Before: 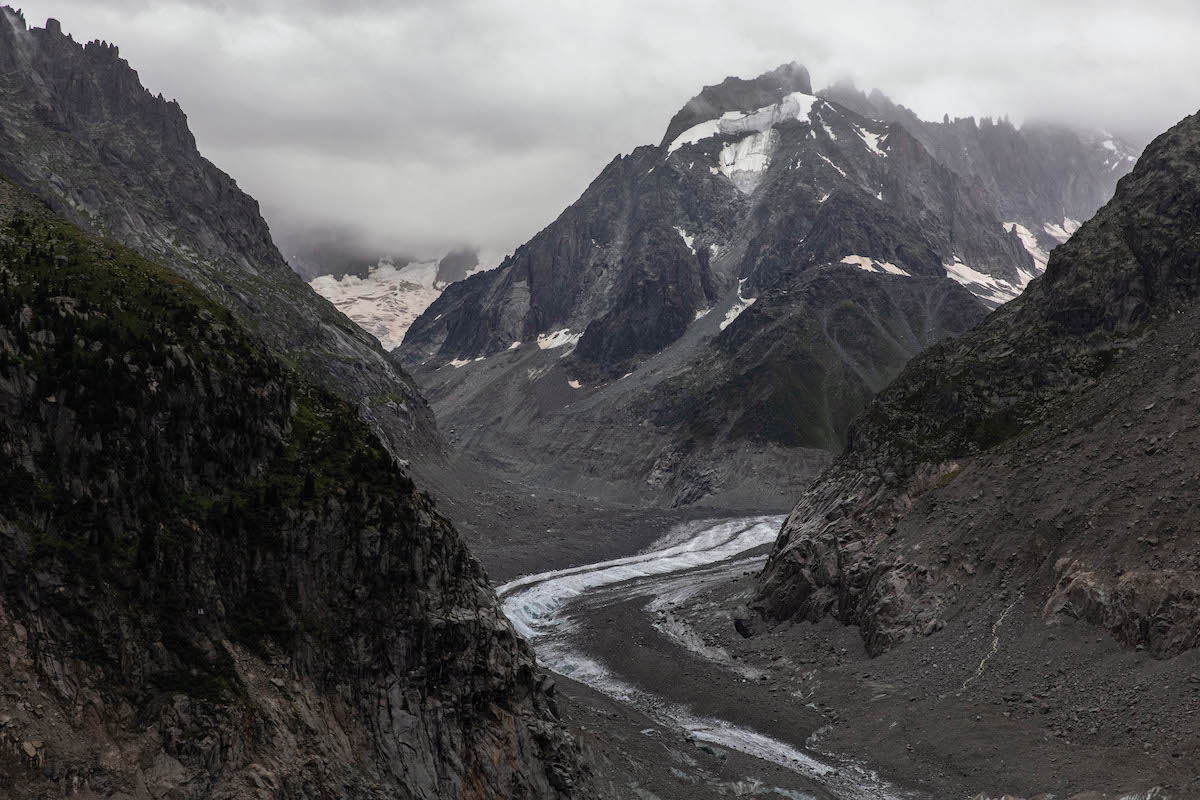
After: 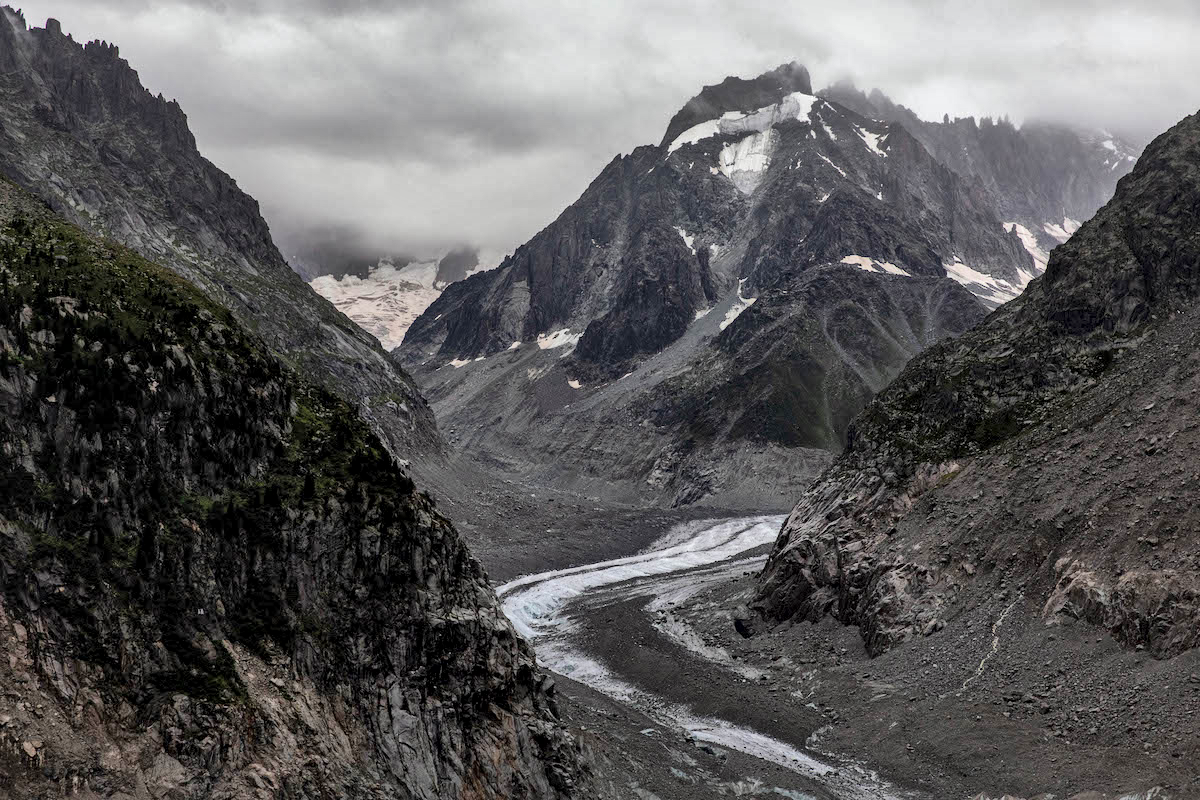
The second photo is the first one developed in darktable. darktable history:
rotate and perspective: automatic cropping off
shadows and highlights: highlights color adjustment 0%, low approximation 0.01, soften with gaussian
local contrast: mode bilateral grid, contrast 20, coarseness 50, detail 159%, midtone range 0.2
